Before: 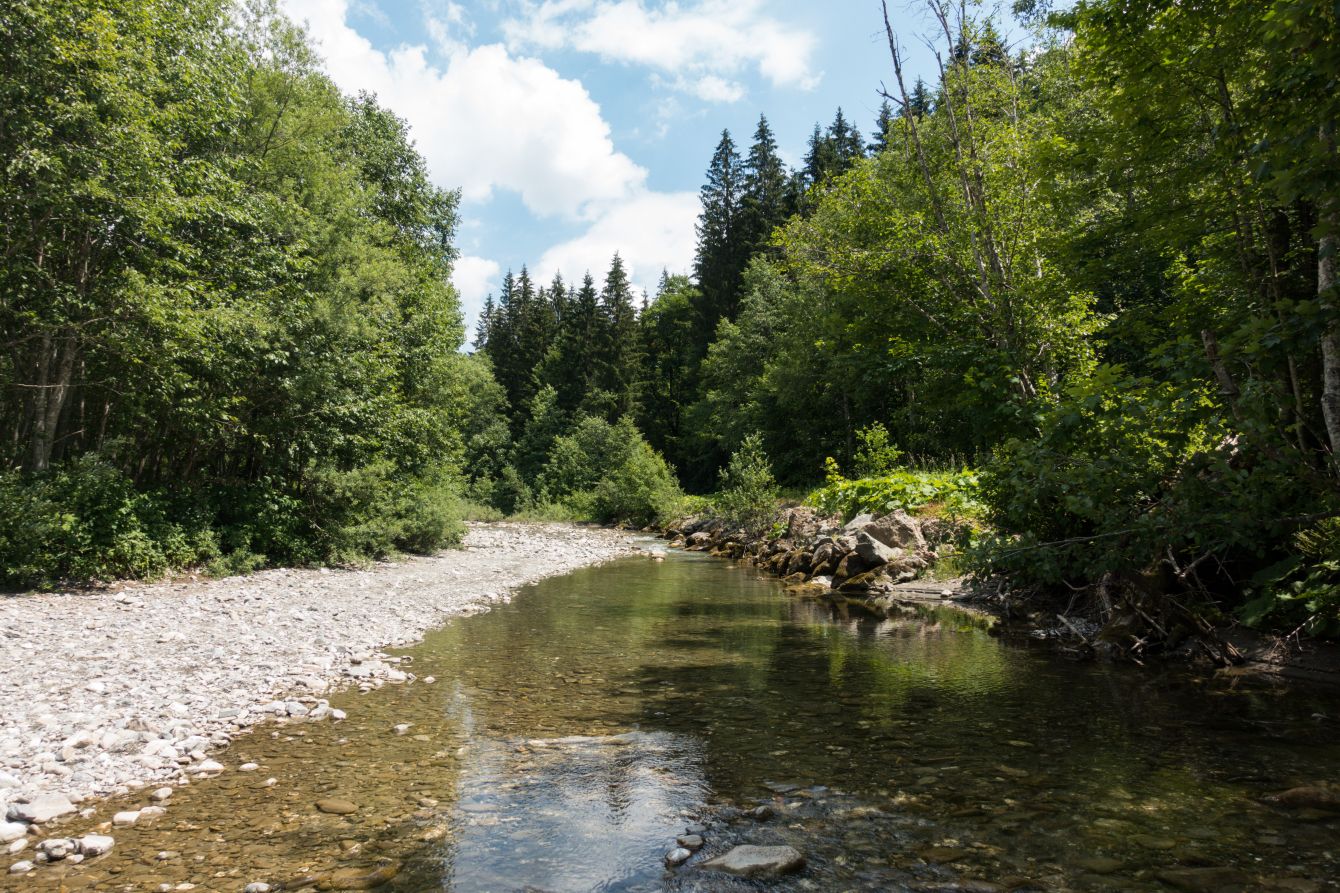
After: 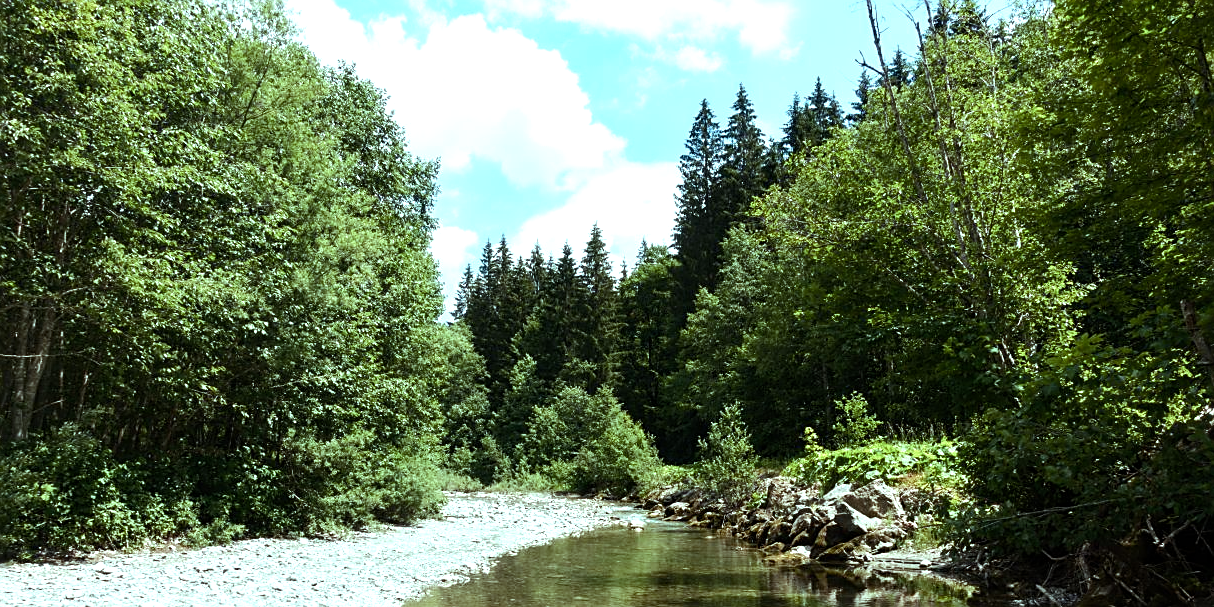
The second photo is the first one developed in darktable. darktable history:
color balance rgb: highlights gain › chroma 4.119%, highlights gain › hue 202.11°, linear chroma grading › shadows -2.505%, linear chroma grading › highlights -14.458%, linear chroma grading › global chroma -9.962%, linear chroma grading › mid-tones -9.895%, perceptual saturation grading › global saturation 14.359%, perceptual saturation grading › highlights -25.472%, perceptual saturation grading › shadows 26.053%, perceptual brilliance grading › highlights 20.44%, perceptual brilliance grading › mid-tones 21.043%, perceptual brilliance grading › shadows -20.595%, global vibrance 20%
sharpen: on, module defaults
tone curve: curves: ch0 [(0, 0) (0.584, 0.595) (1, 1)], color space Lab, independent channels, preserve colors none
crop: left 1.619%, top 3.442%, right 7.71%, bottom 28.484%
